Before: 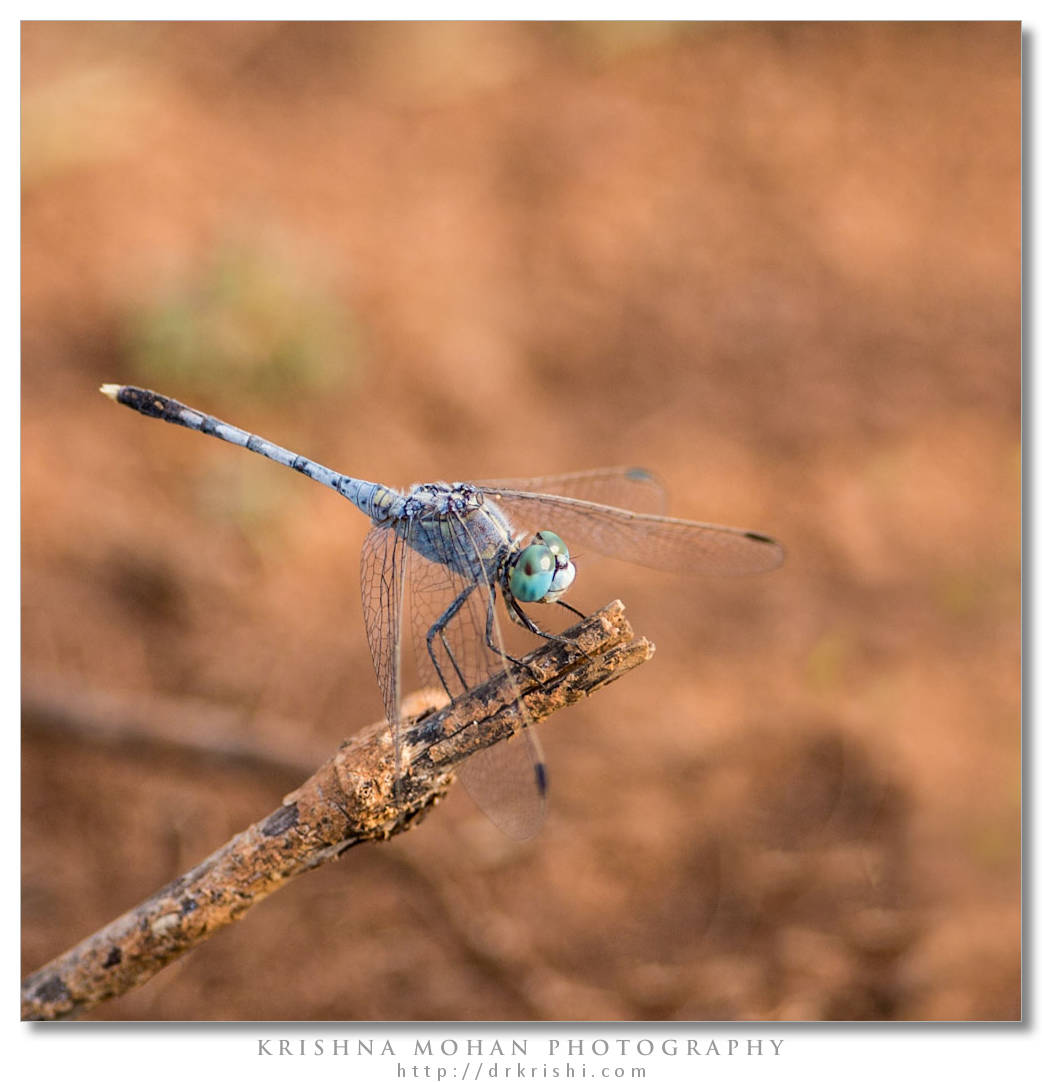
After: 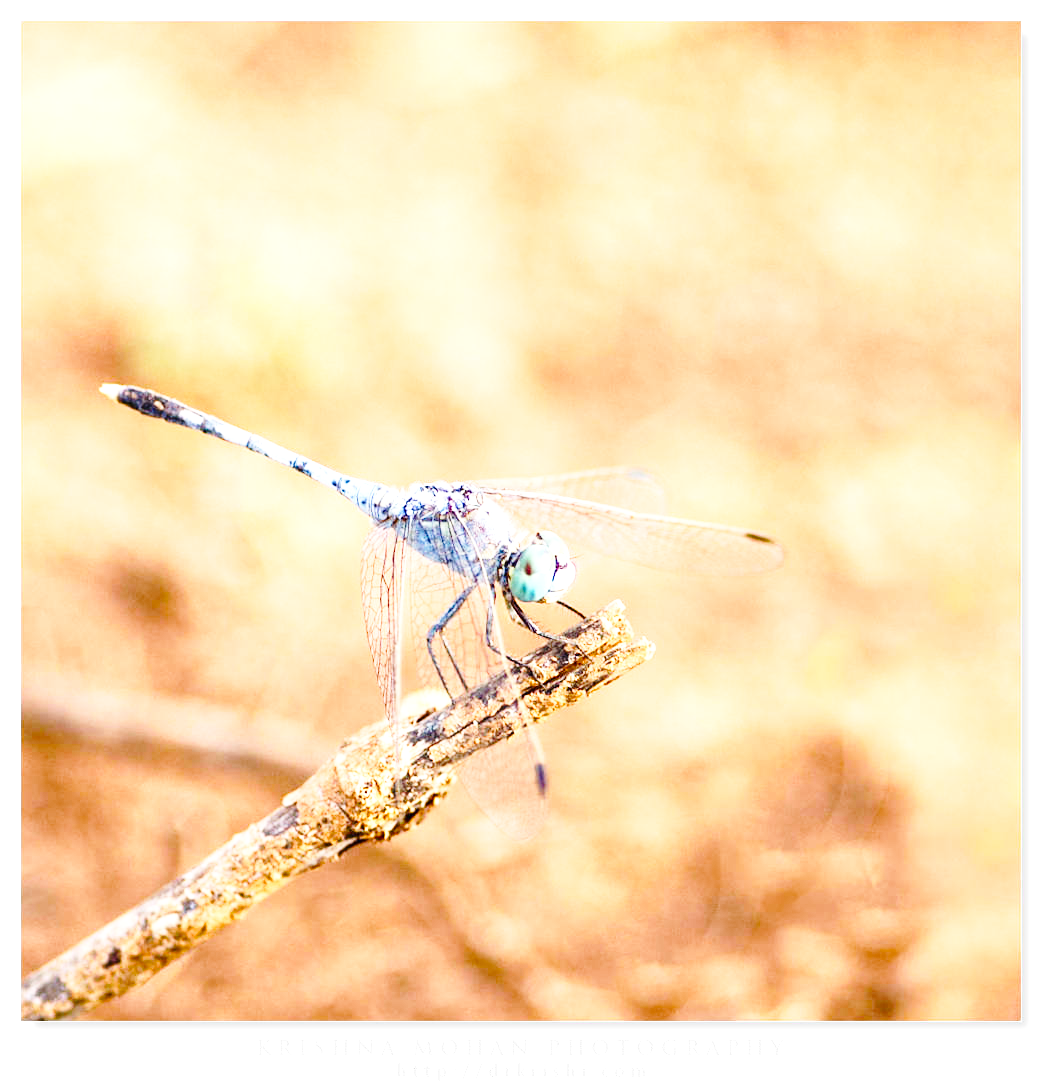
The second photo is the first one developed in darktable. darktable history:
exposure: black level correction 0, exposure 1.35 EV, compensate exposure bias true, compensate highlight preservation false
tone equalizer: on, module defaults
color balance rgb: perceptual saturation grading › global saturation 20%, perceptual saturation grading › highlights -25%, perceptual saturation grading › shadows 25%
base curve: curves: ch0 [(0, 0) (0.028, 0.03) (0.121, 0.232) (0.46, 0.748) (0.859, 0.968) (1, 1)], preserve colors none
